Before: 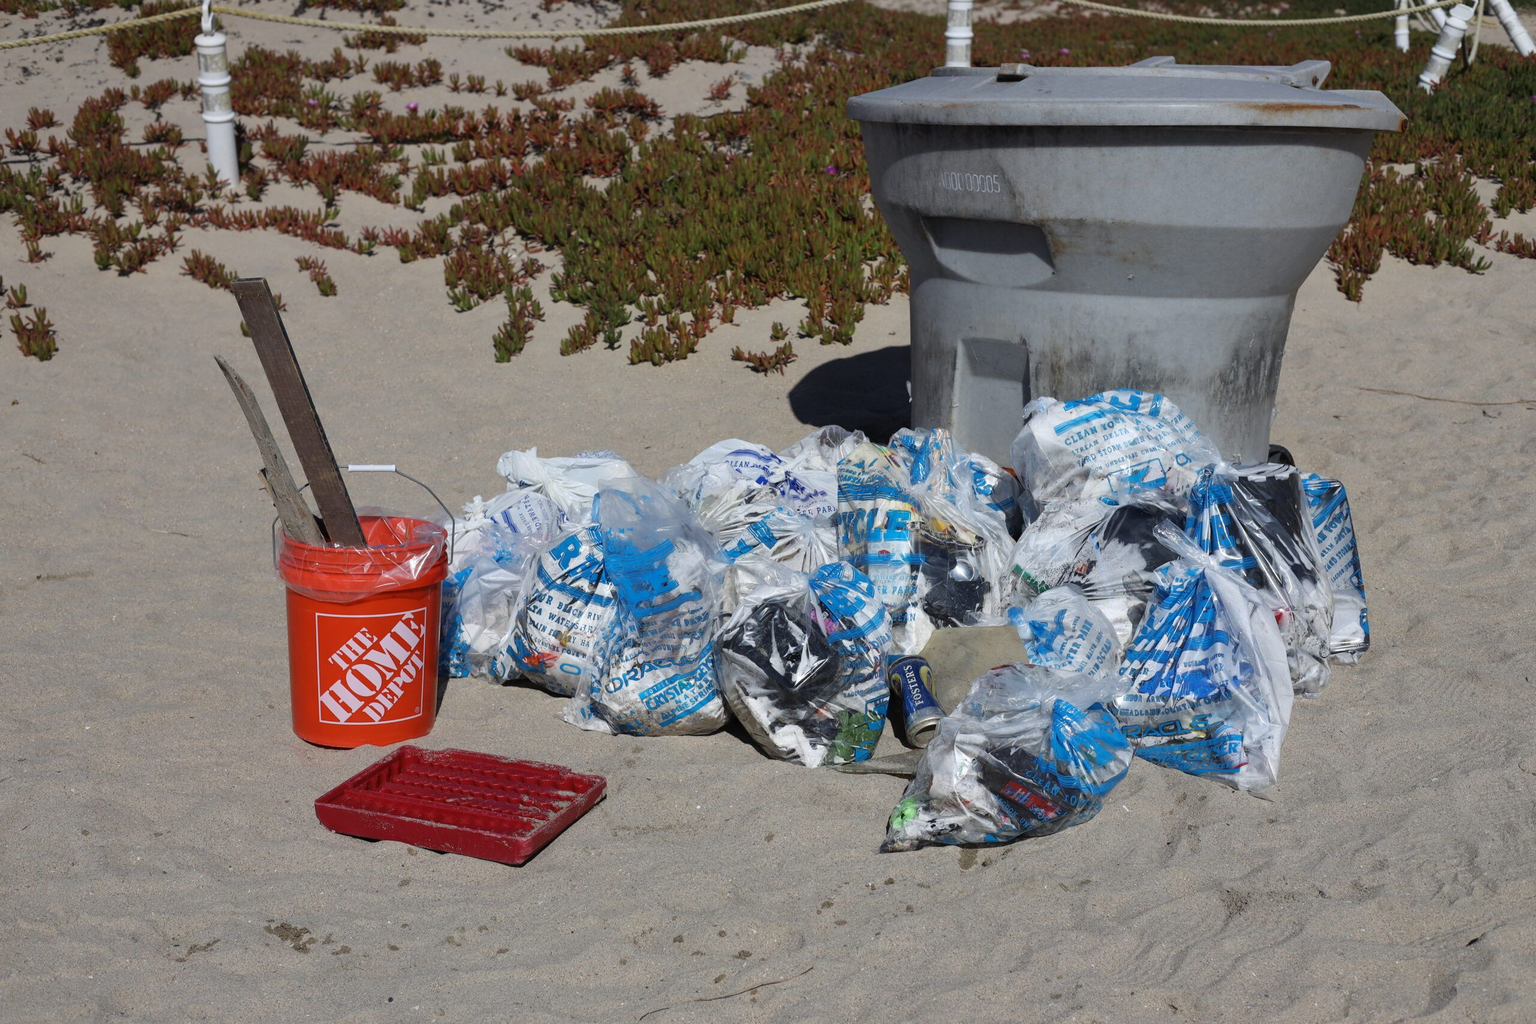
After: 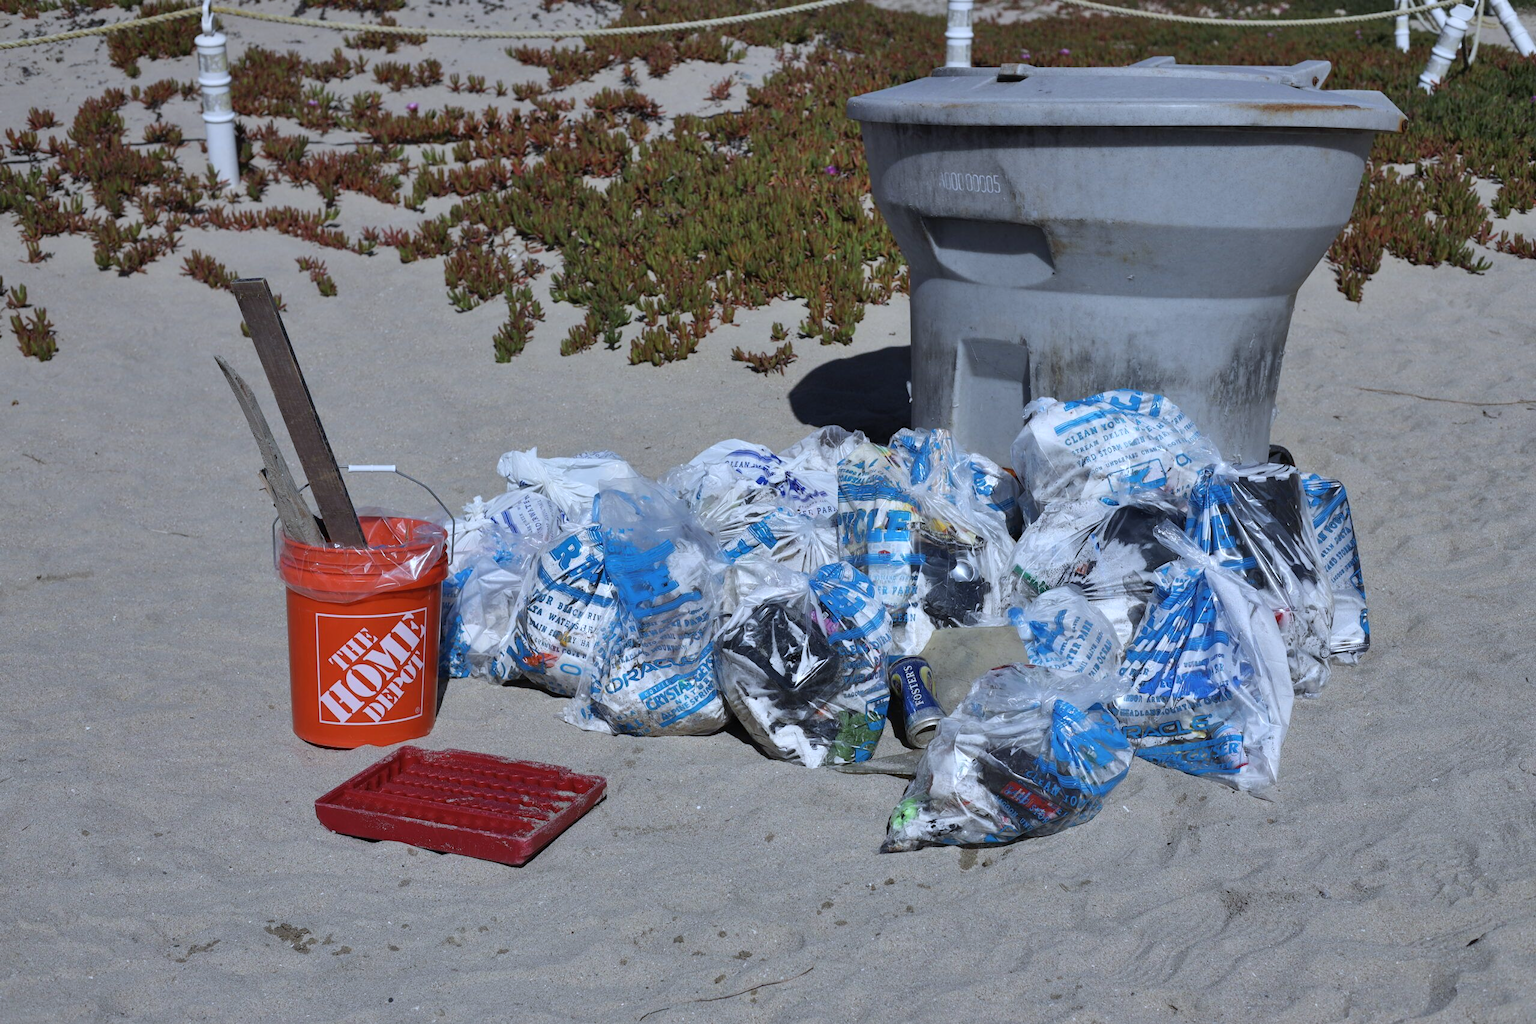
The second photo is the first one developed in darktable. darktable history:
white balance: red 0.931, blue 1.11
contrast brightness saturation: saturation -0.05
shadows and highlights: white point adjustment 1, soften with gaussian
